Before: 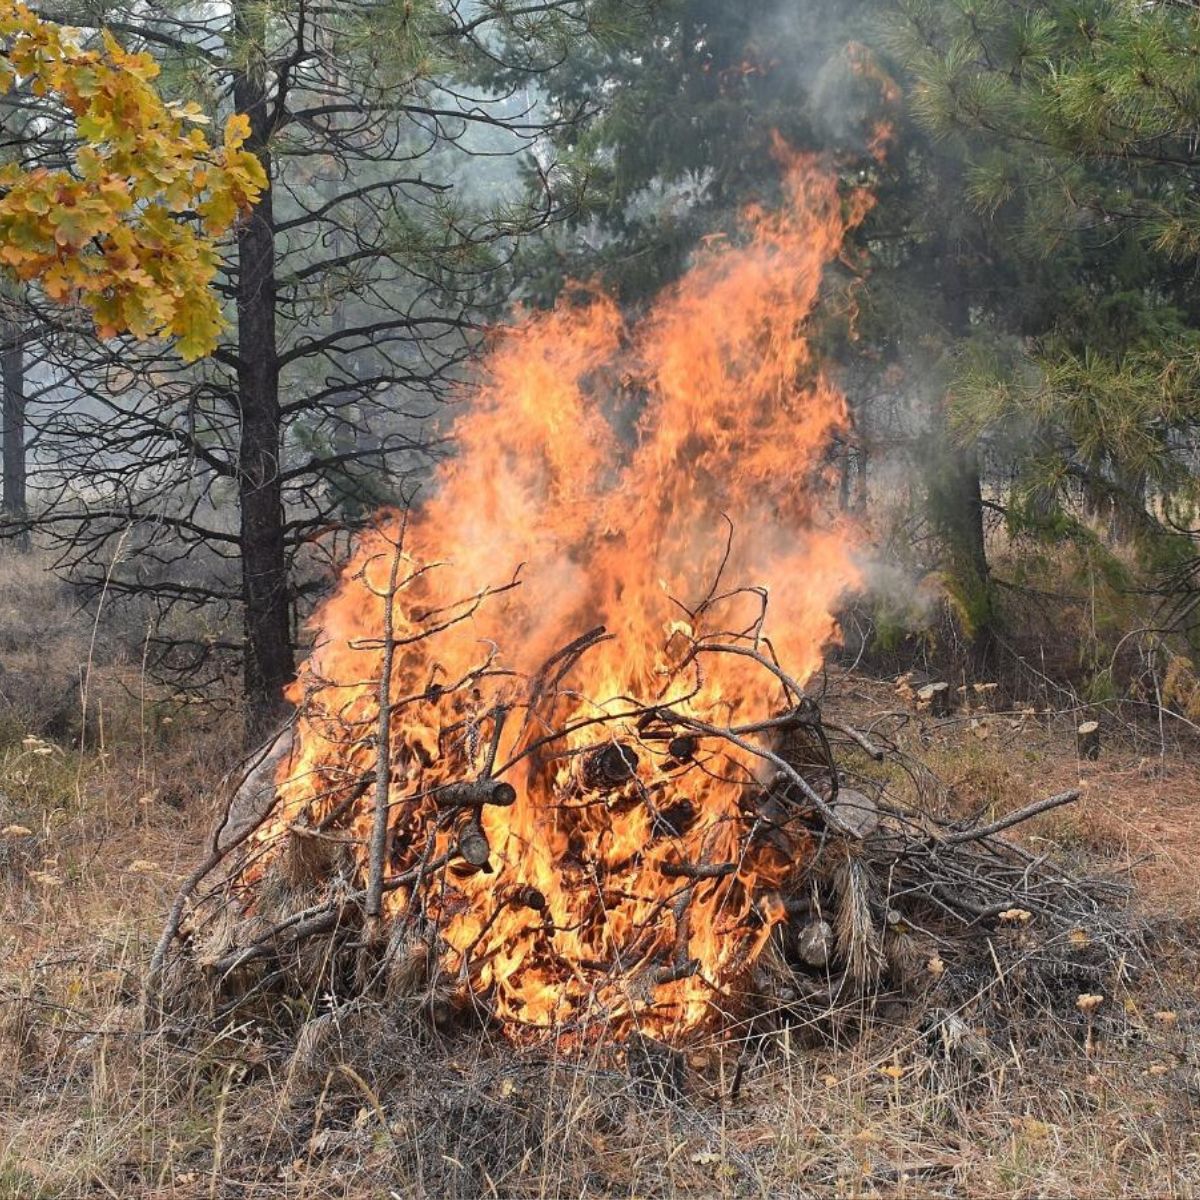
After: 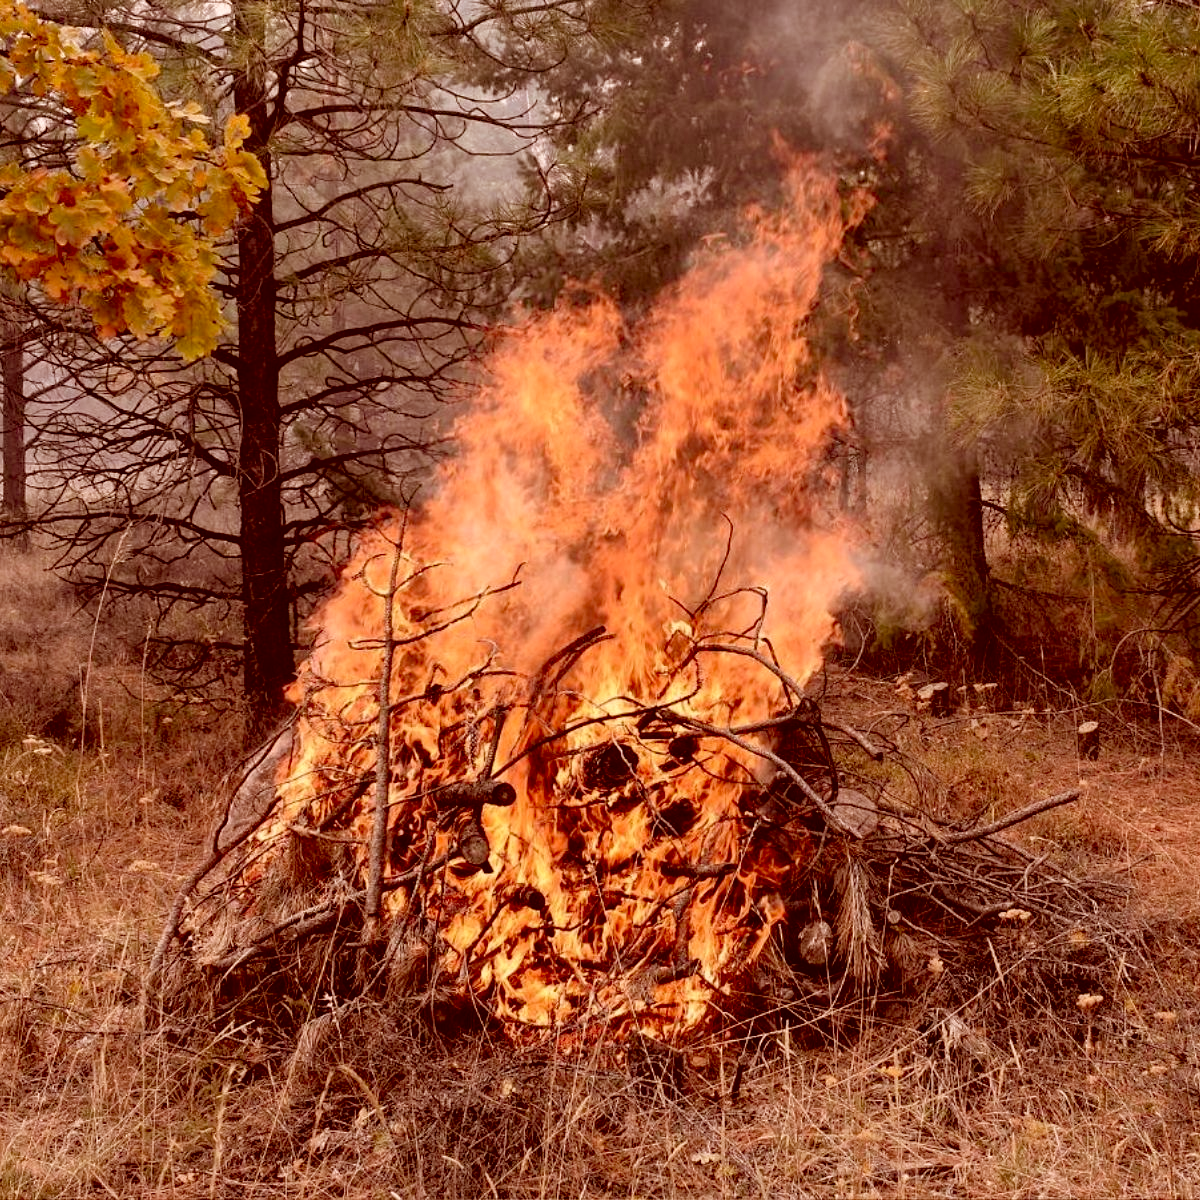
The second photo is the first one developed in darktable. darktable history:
exposure: black level correction 0.028, exposure -0.08 EV, compensate highlight preservation false
color correction: highlights a* 9.2, highlights b* 8.76, shadows a* 39.93, shadows b* 39.4, saturation 0.815
